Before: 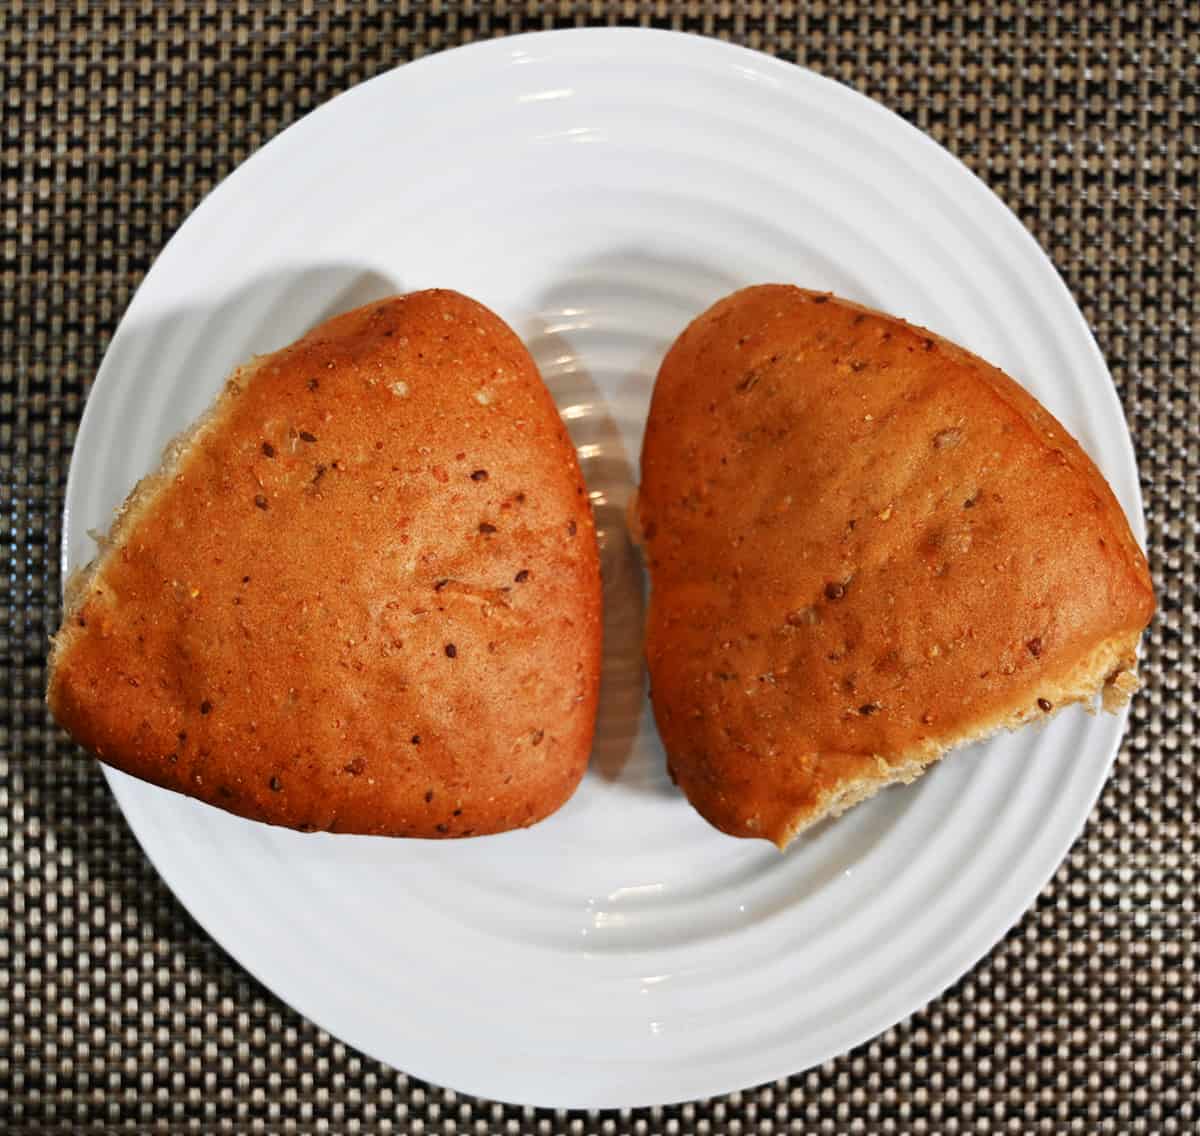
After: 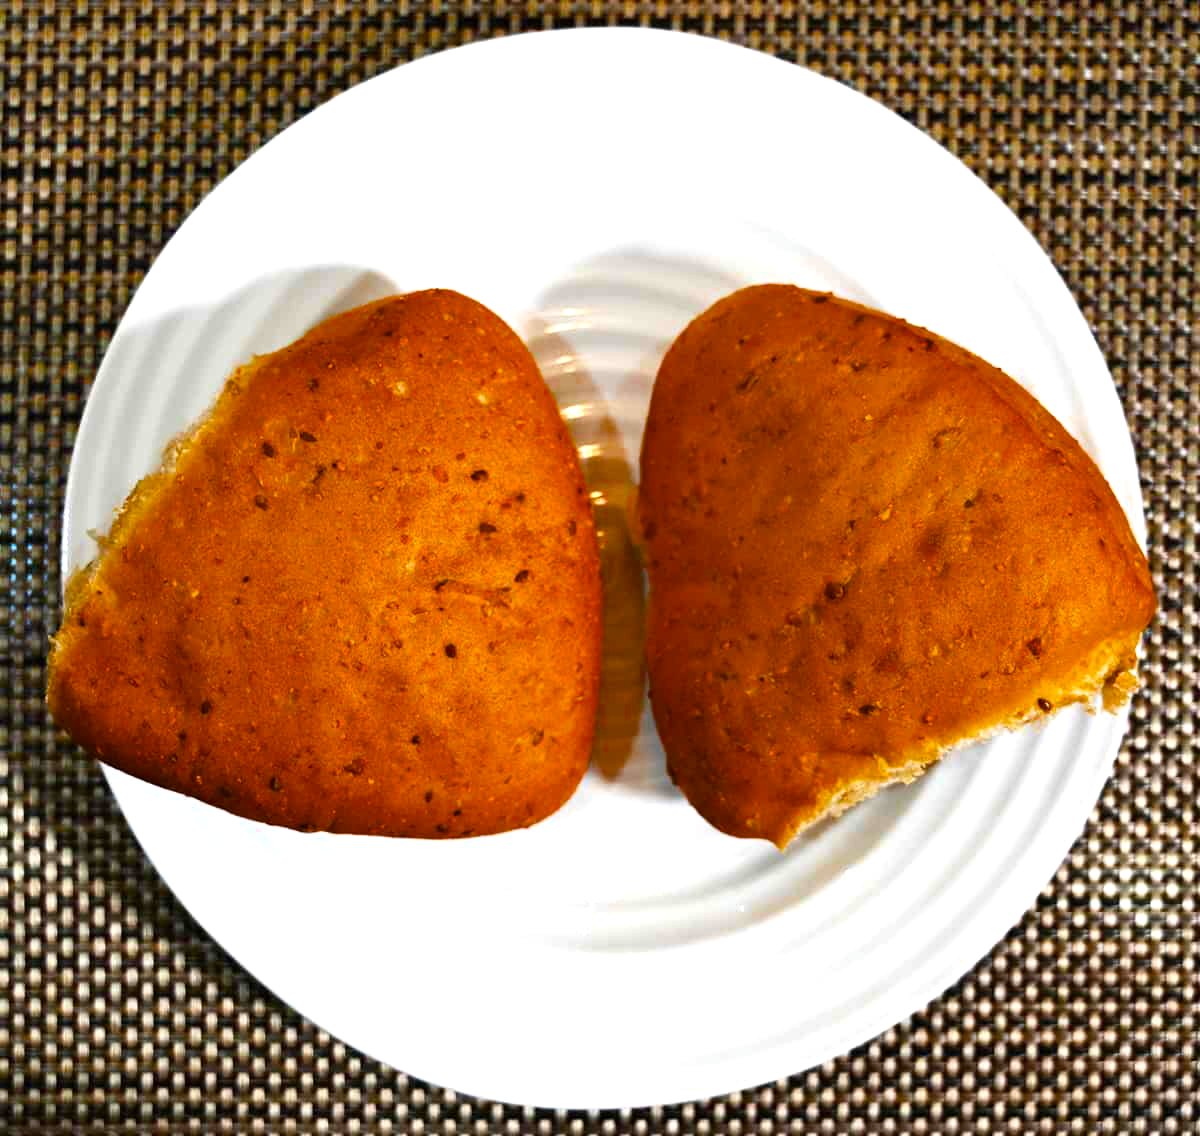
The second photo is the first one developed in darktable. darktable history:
color balance rgb: linear chroma grading › global chroma 13.656%, perceptual saturation grading › global saturation 29.505%, global vibrance 7.344%, saturation formula JzAzBz (2021)
exposure: exposure 0.638 EV, compensate highlight preservation false
